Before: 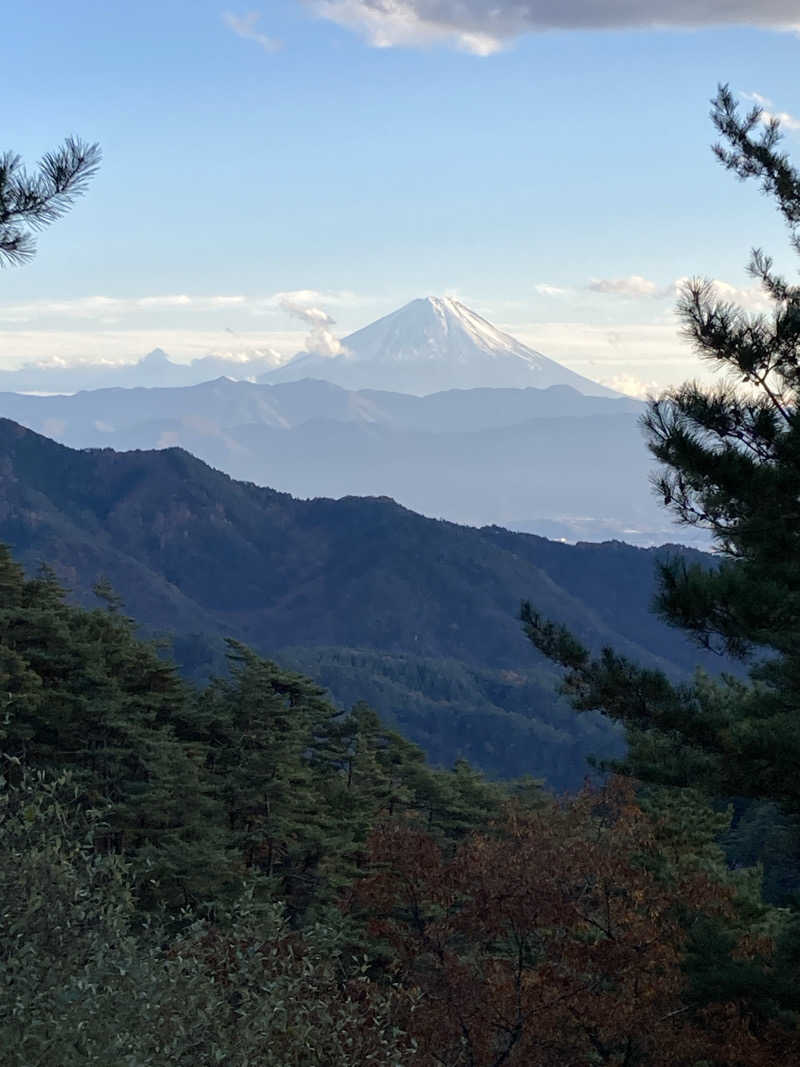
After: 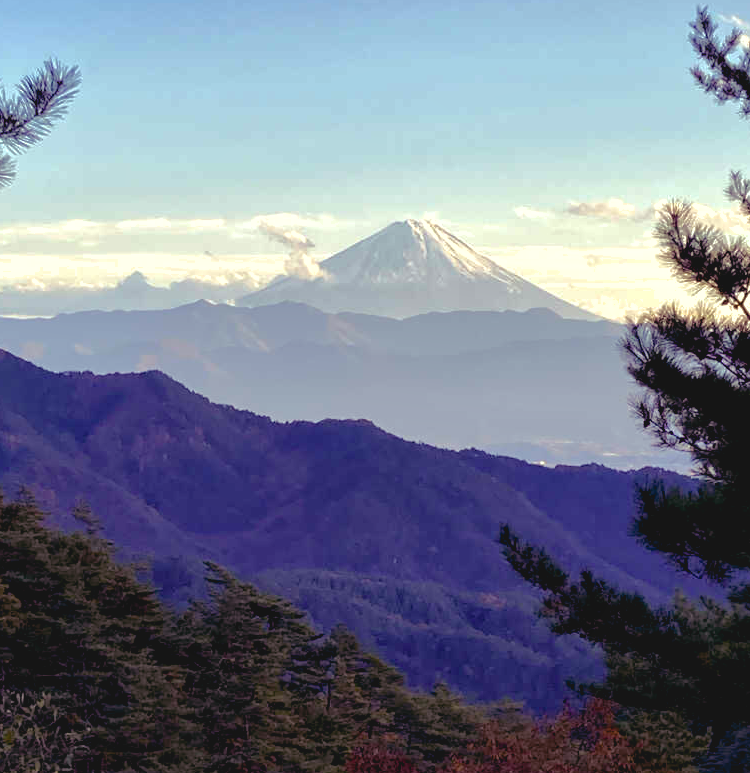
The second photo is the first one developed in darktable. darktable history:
crop: left 2.737%, top 7.287%, right 3.421%, bottom 20.179%
contrast brightness saturation: contrast -0.11
tone equalizer: on, module defaults
color balance rgb: shadows lift › luminance -21.66%, shadows lift › chroma 8.98%, shadows lift › hue 283.37°, power › chroma 1.55%, power › hue 25.59°, highlights gain › luminance 6.08%, highlights gain › chroma 2.55%, highlights gain › hue 90°, global offset › luminance -0.87%, perceptual saturation grading › global saturation 27.49%, perceptual saturation grading › highlights -28.39%, perceptual saturation grading › mid-tones 15.22%, perceptual saturation grading › shadows 33.98%, perceptual brilliance grading › highlights 10%, perceptual brilliance grading › mid-tones 5%
shadows and highlights: shadows 30
